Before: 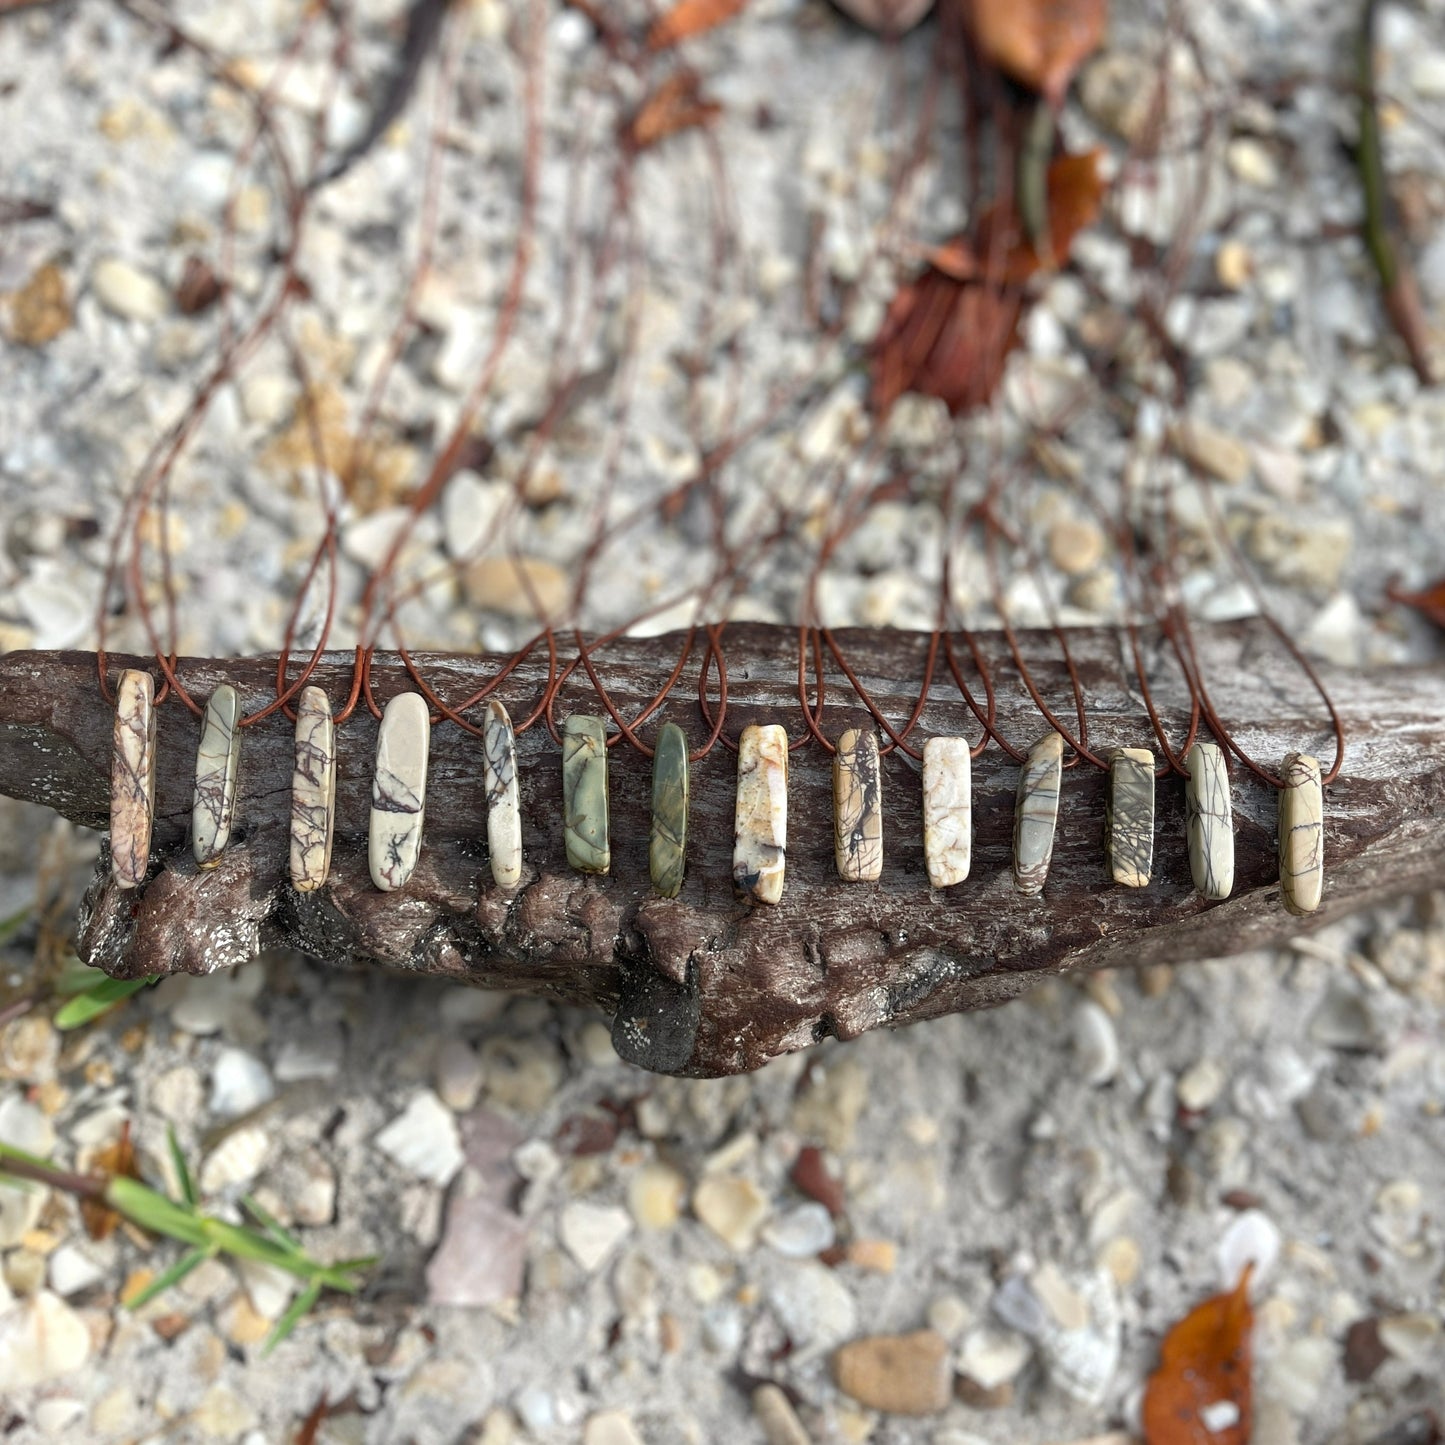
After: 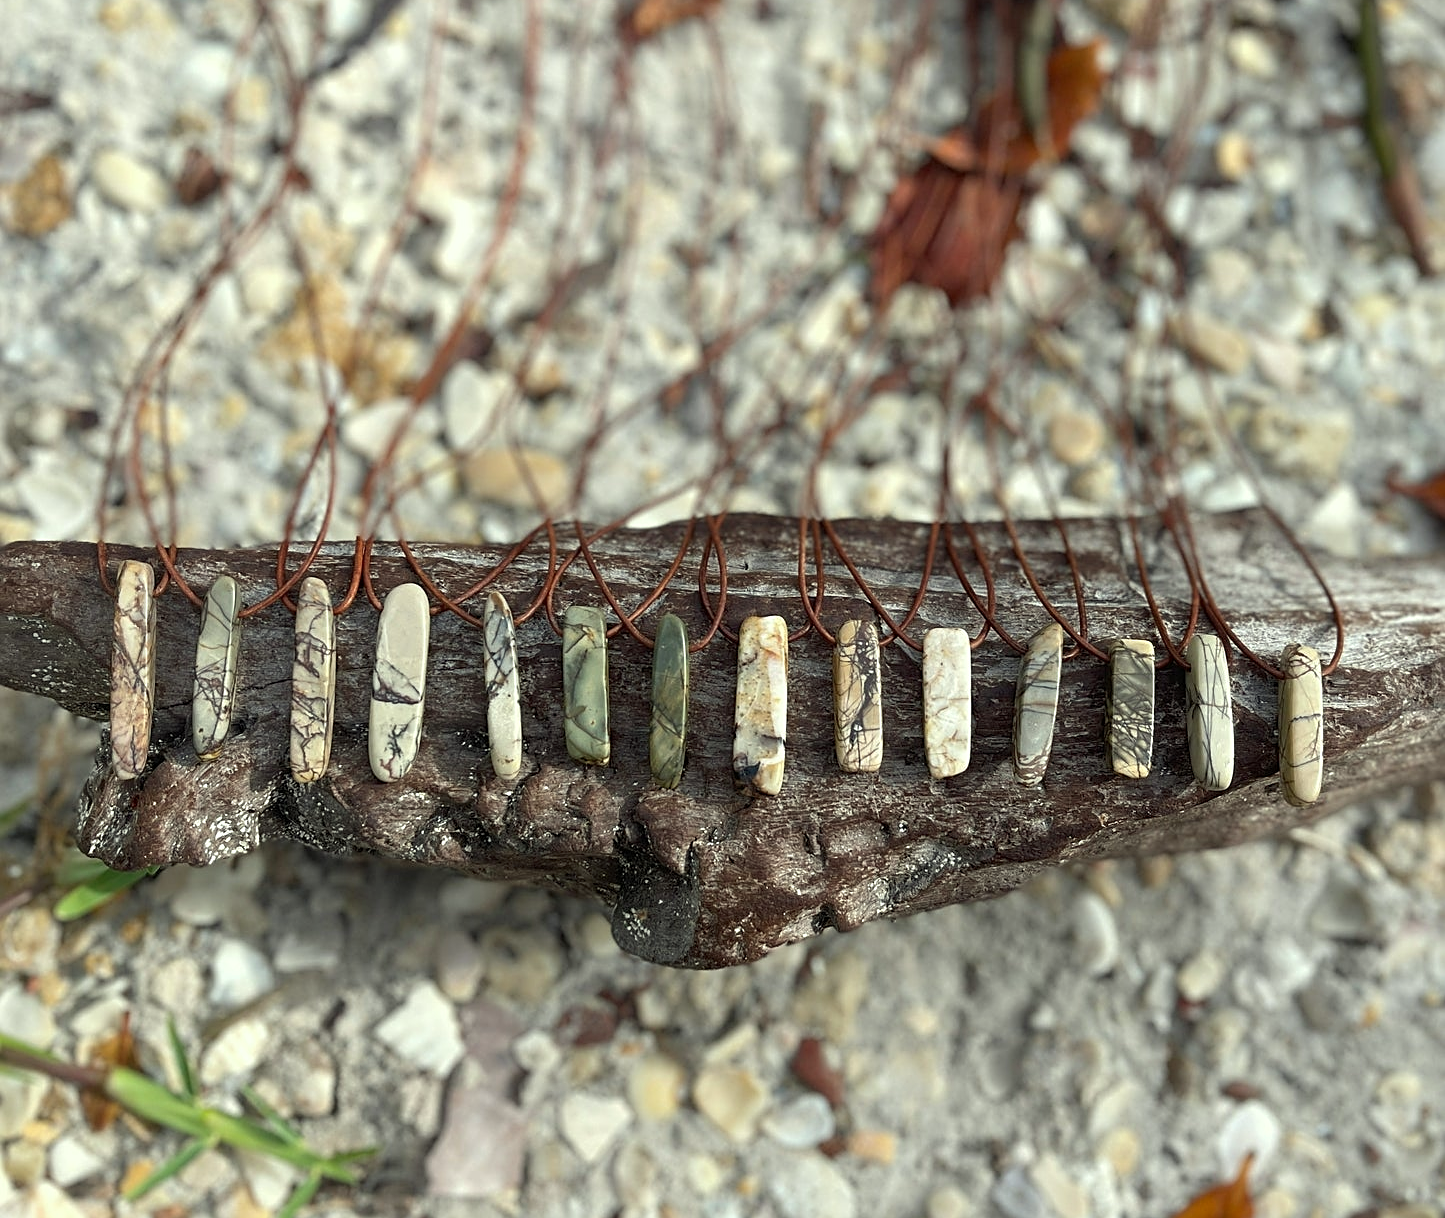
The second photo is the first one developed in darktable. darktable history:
crop: top 7.588%, bottom 8.073%
color zones: curves: ch1 [(0.25, 0.61) (0.75, 0.248)], mix -122.41%
sharpen: on, module defaults
color correction: highlights a* -4.51, highlights b* 6.66
